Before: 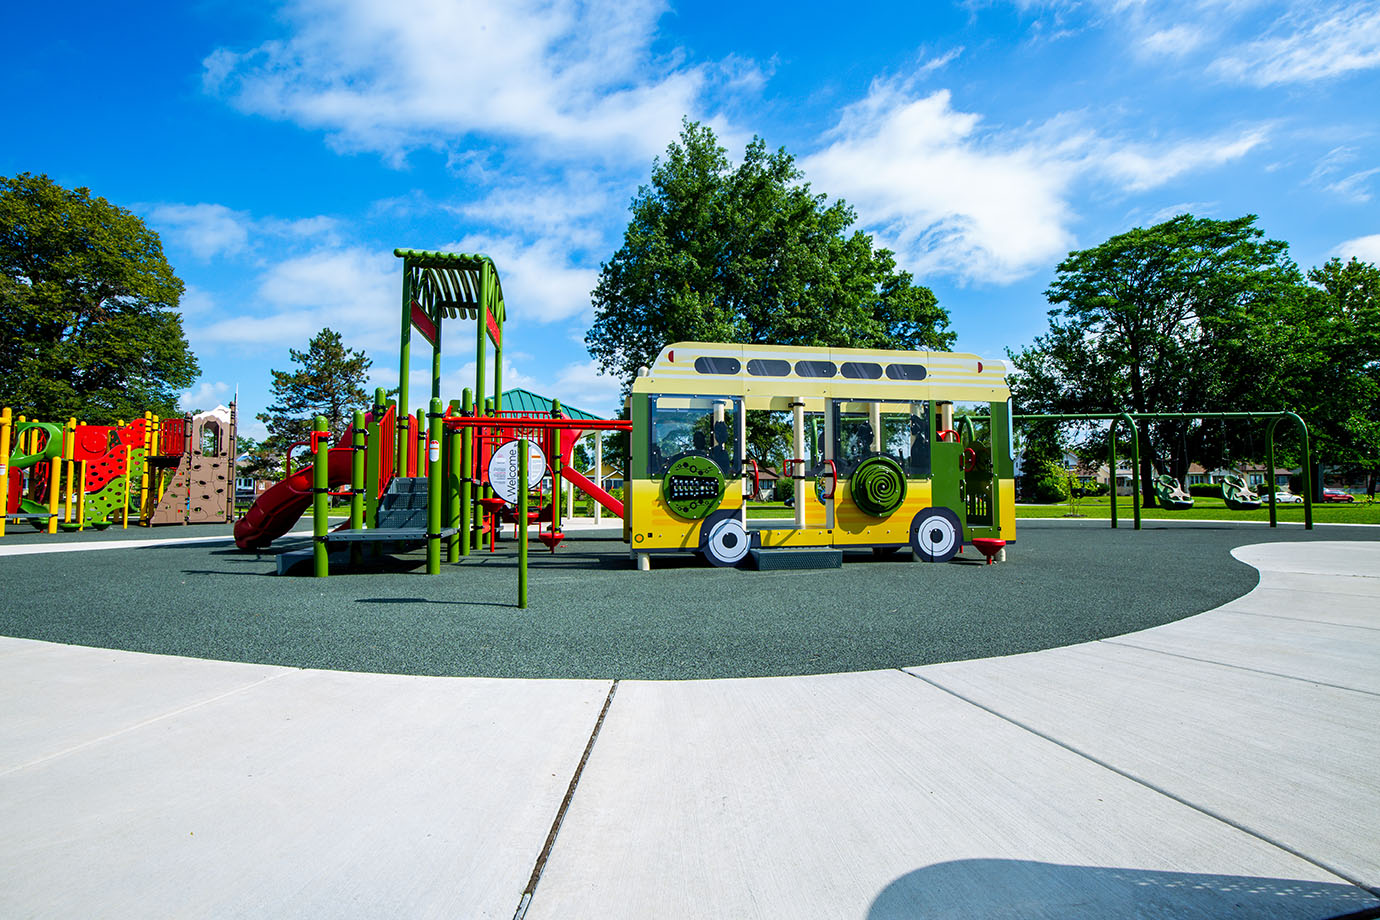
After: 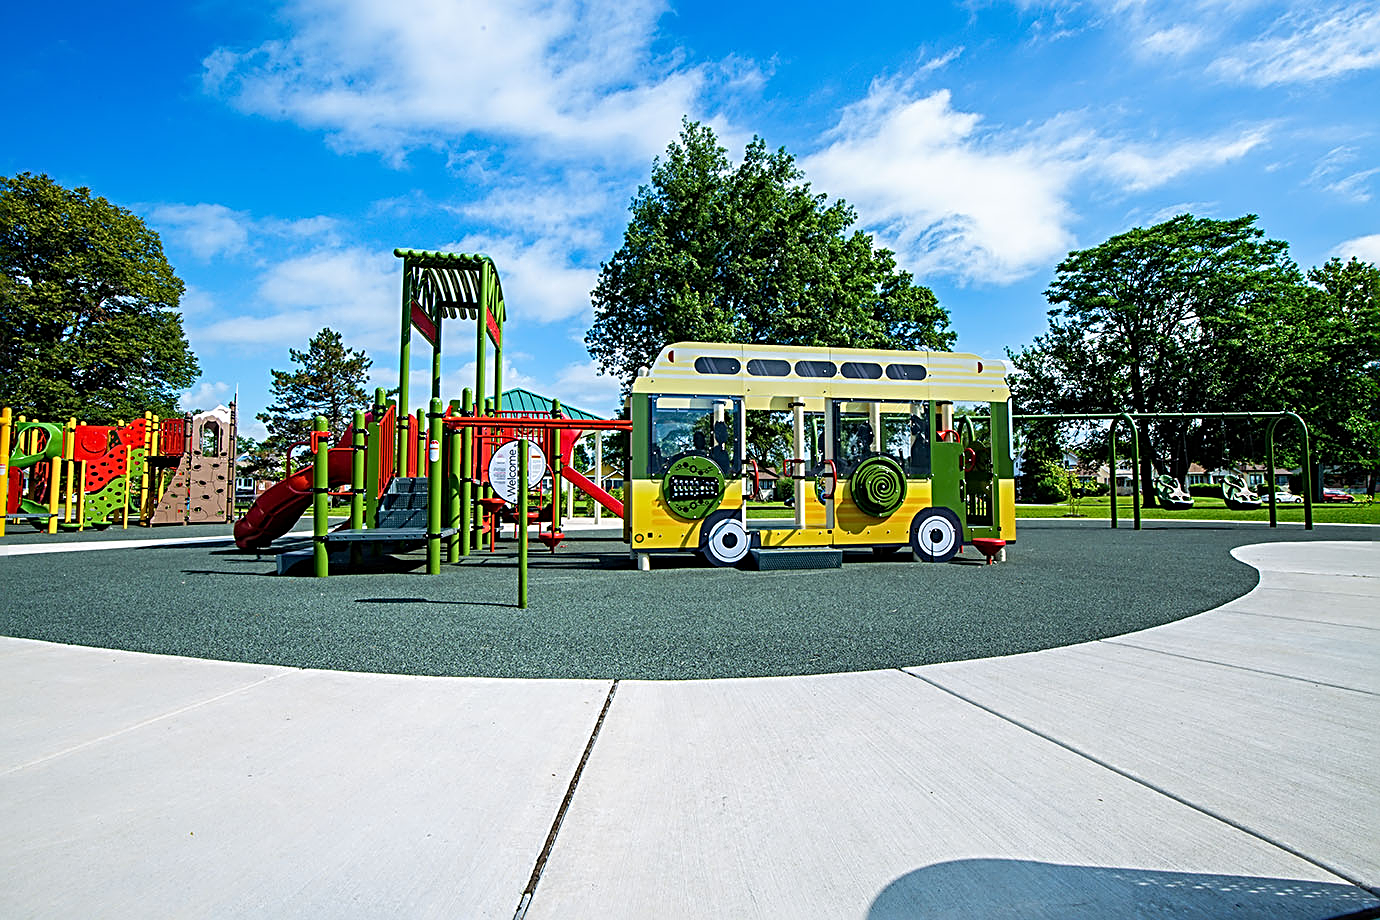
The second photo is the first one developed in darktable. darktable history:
sharpen: radius 3.033, amount 0.775
